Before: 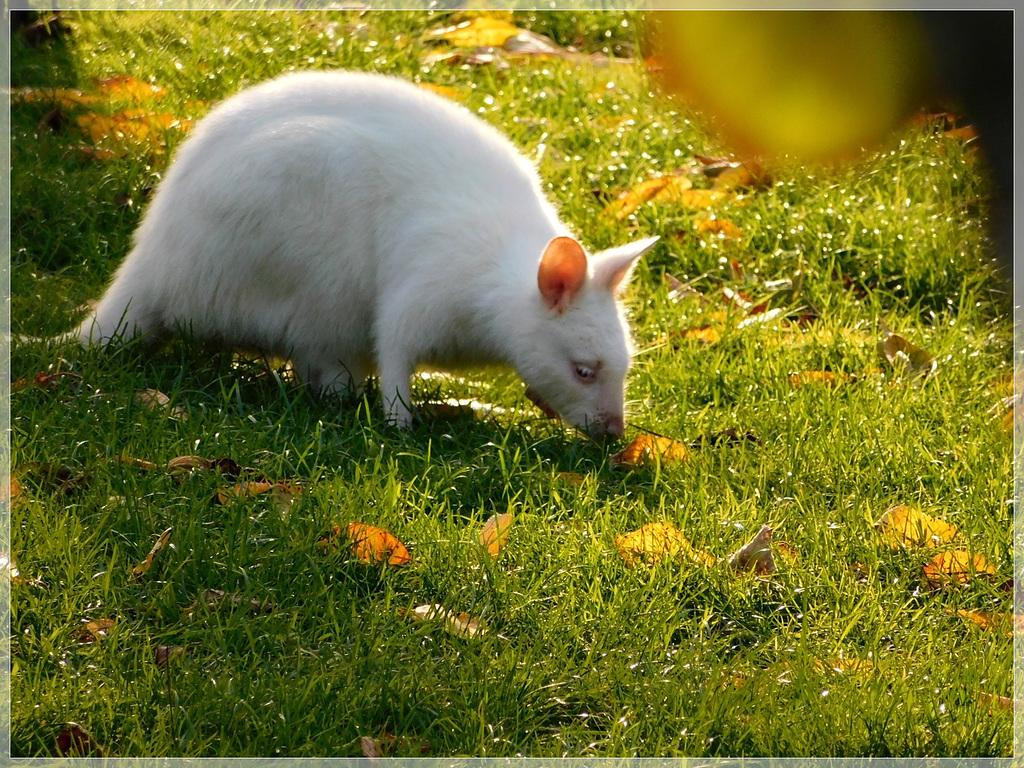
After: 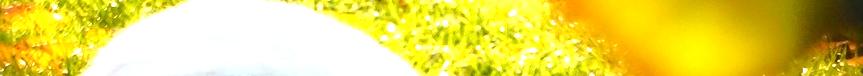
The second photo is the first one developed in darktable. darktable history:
exposure: black level correction 0.001, exposure 1.3 EV, compensate highlight preservation false
crop and rotate: left 9.644%, top 9.491%, right 6.021%, bottom 80.509%
